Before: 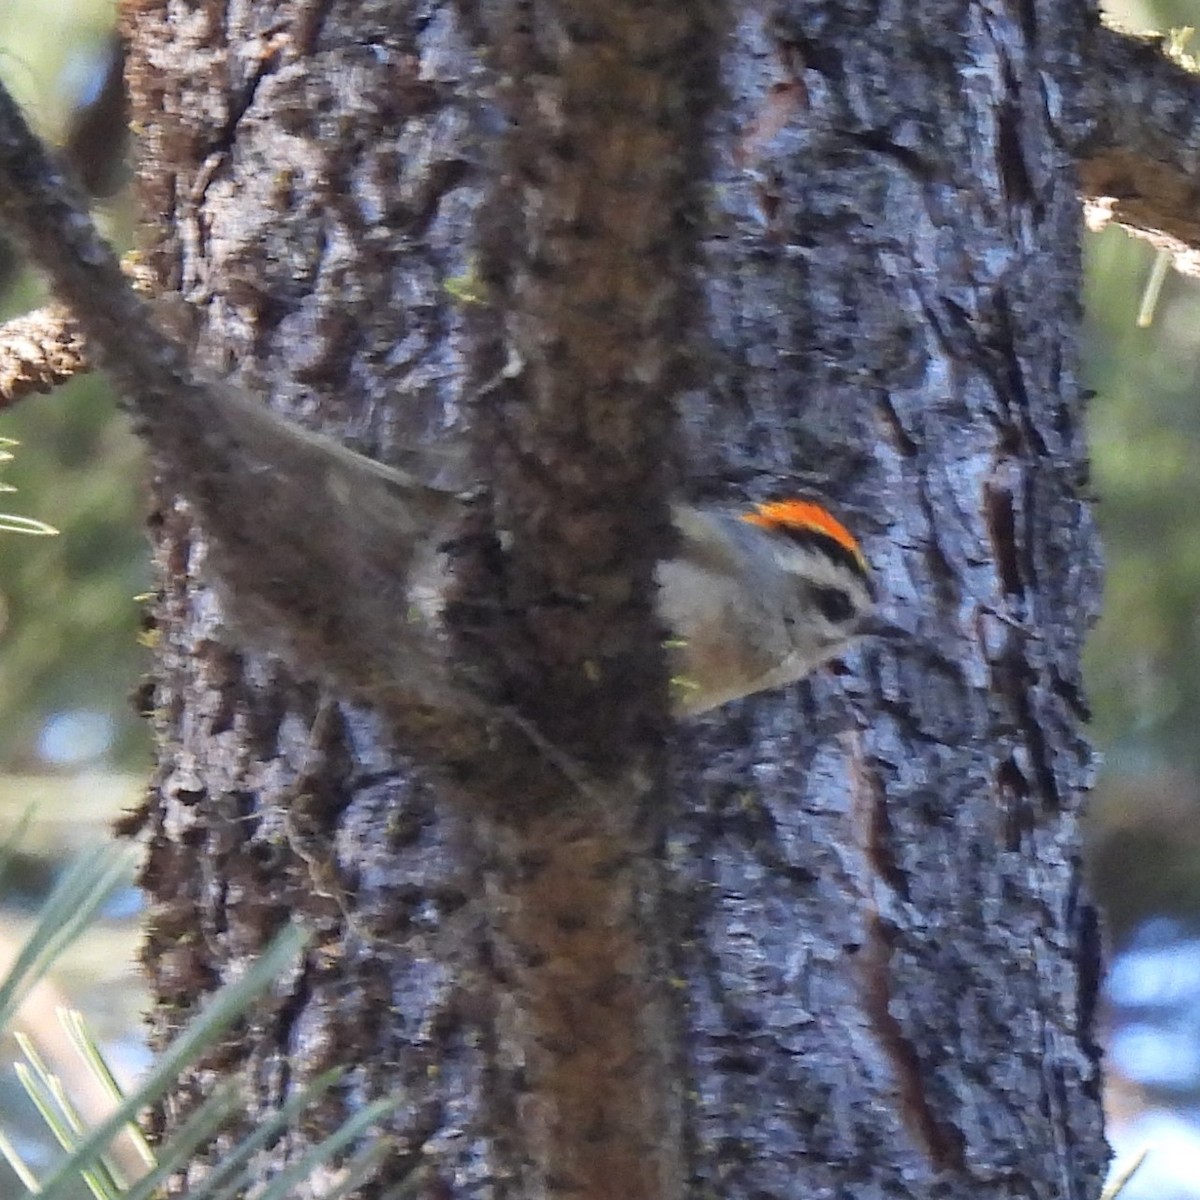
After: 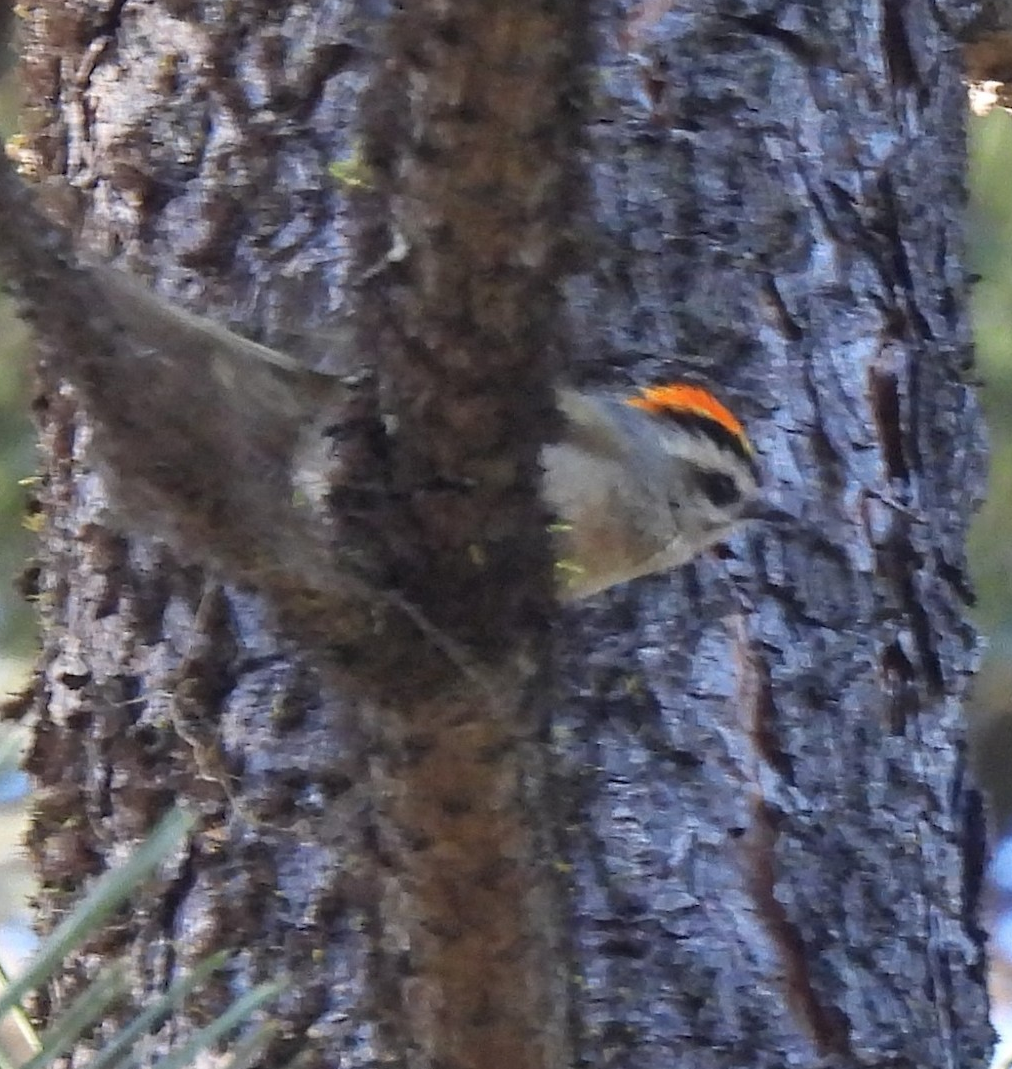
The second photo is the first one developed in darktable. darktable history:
crop and rotate: left 9.653%, top 9.699%, right 5.932%, bottom 1.175%
